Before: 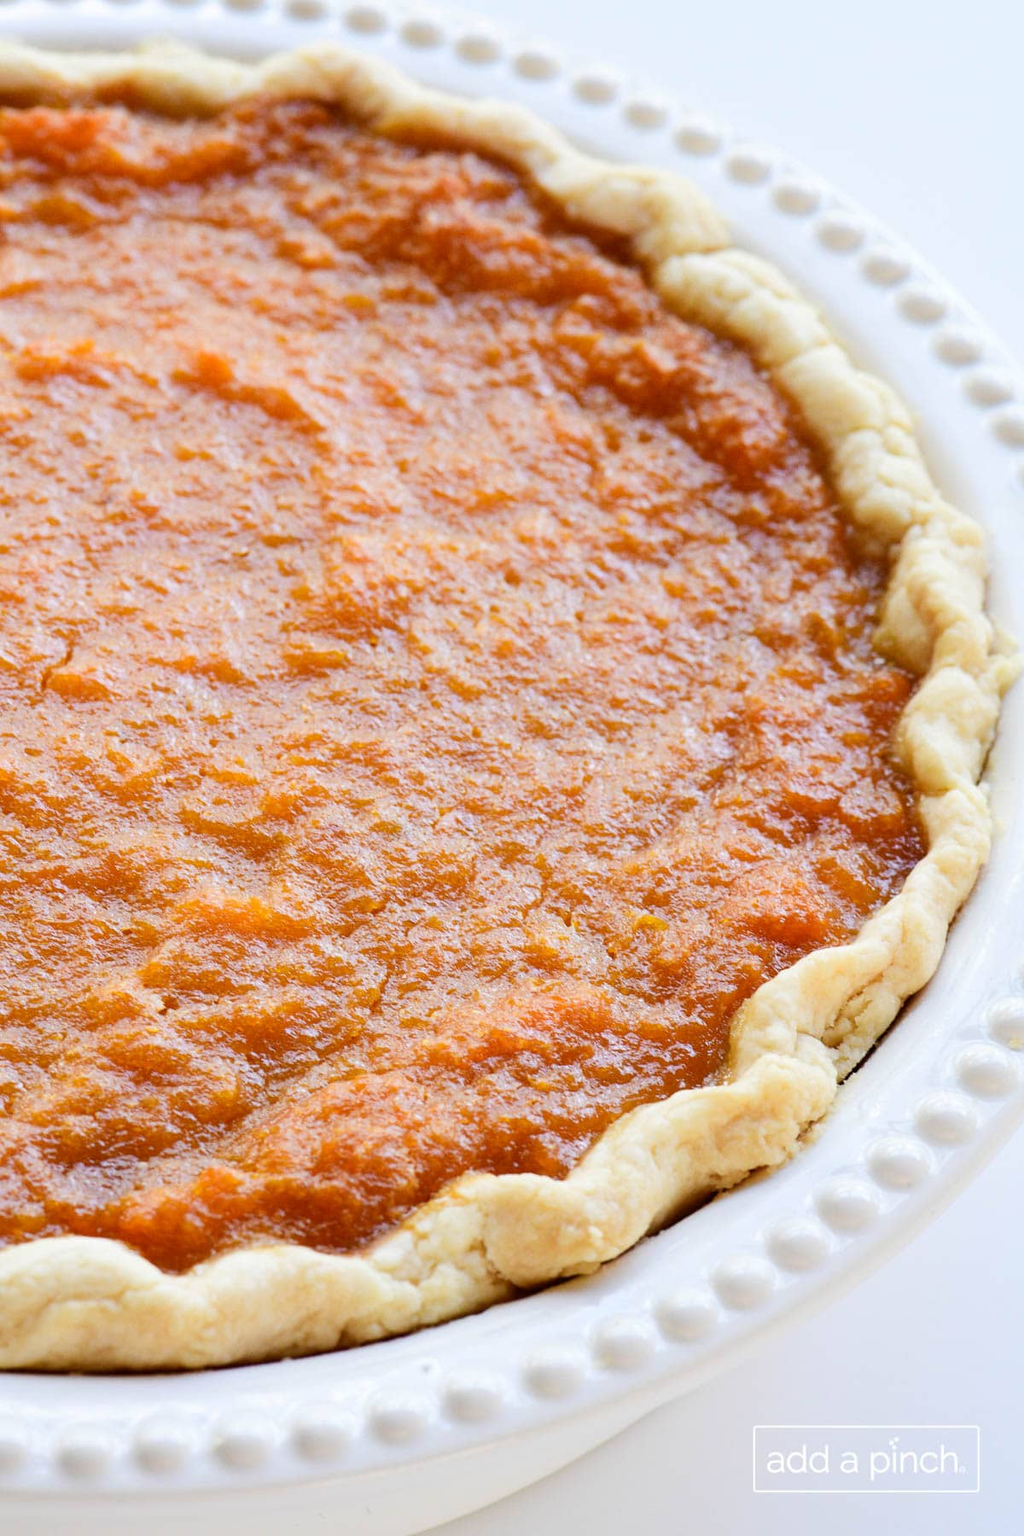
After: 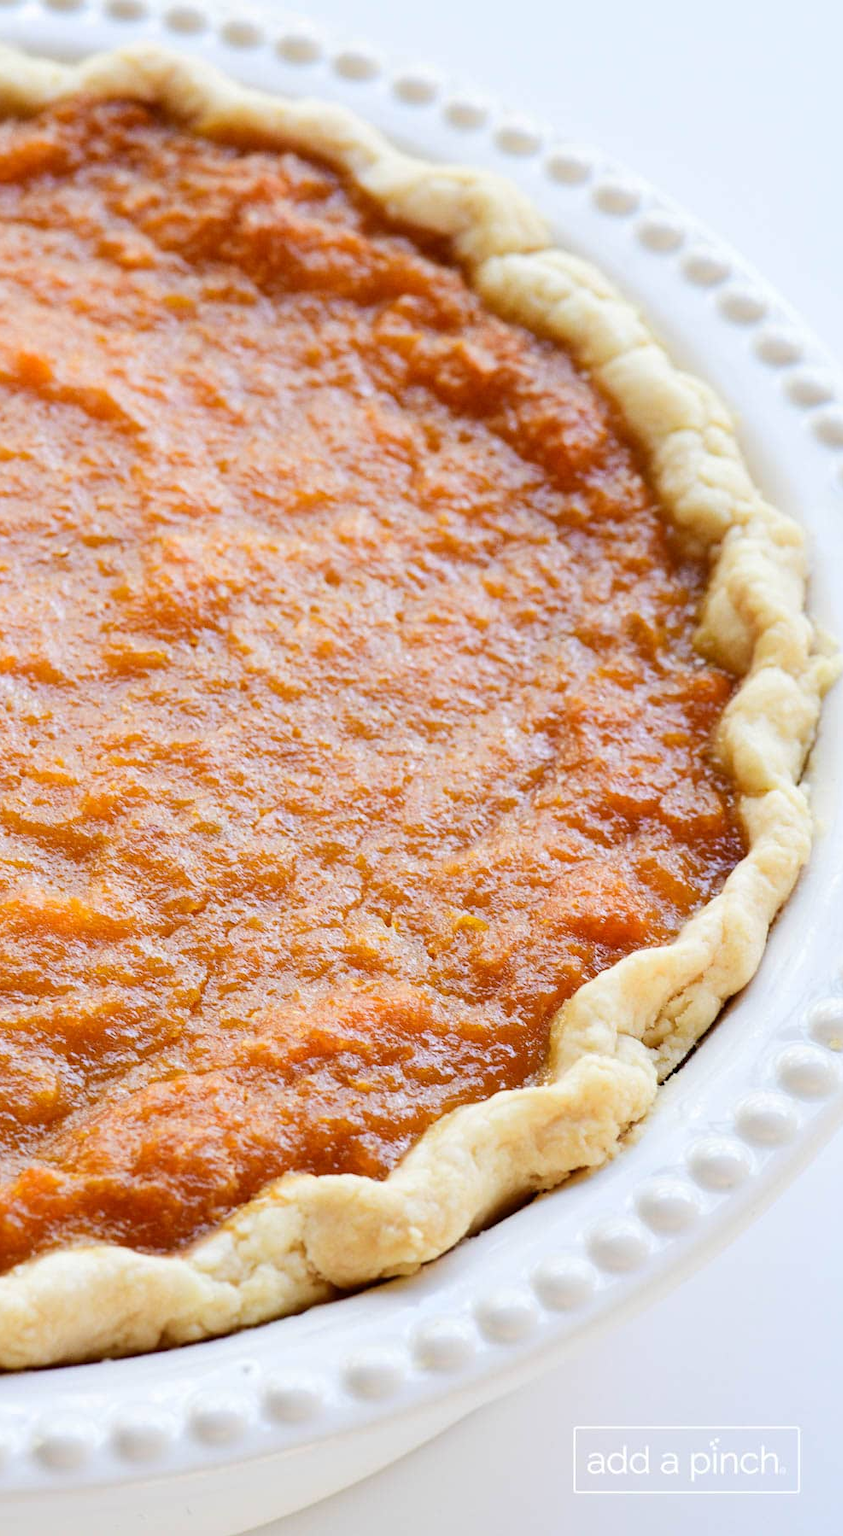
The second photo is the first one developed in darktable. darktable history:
crop: left 17.62%, bottom 0.031%
